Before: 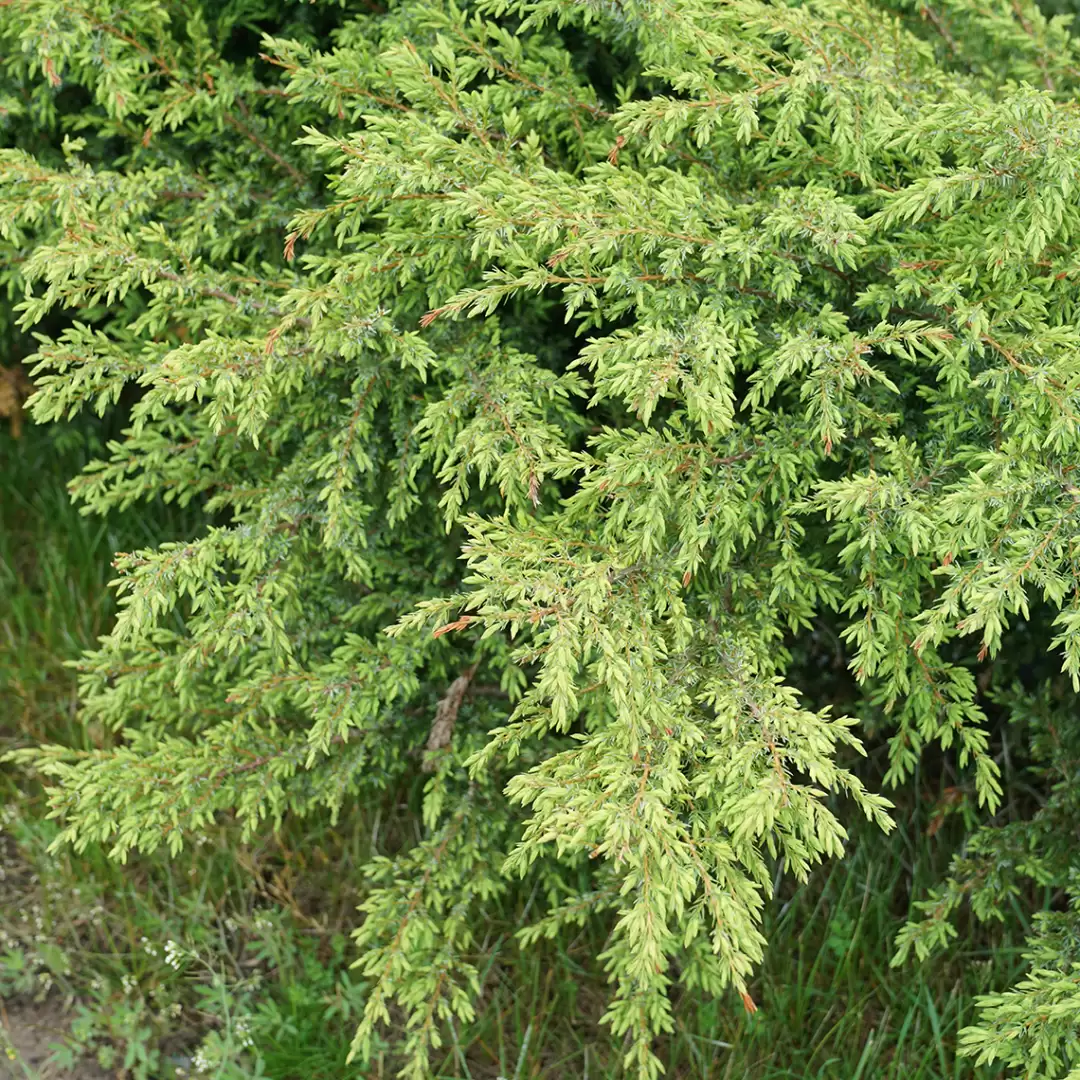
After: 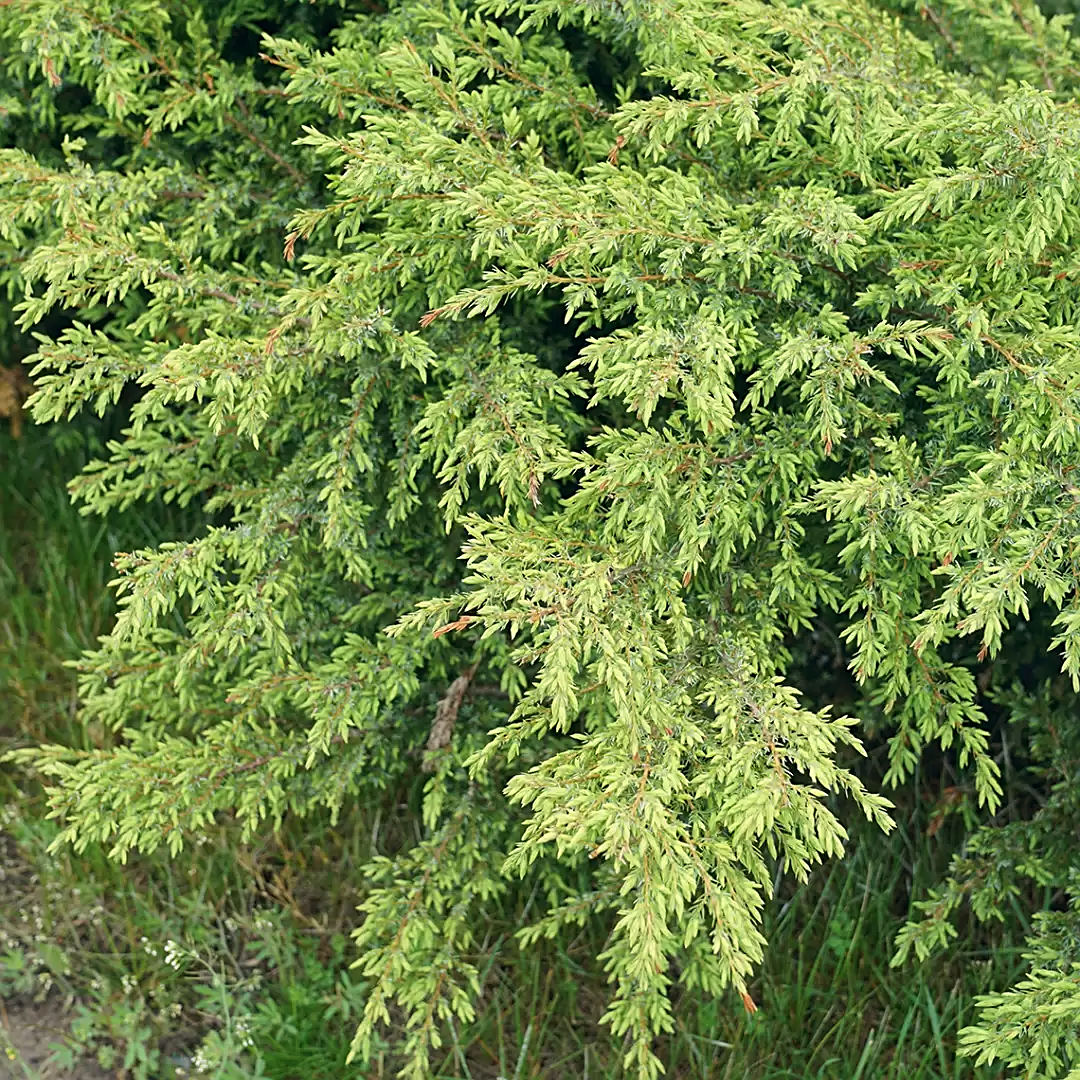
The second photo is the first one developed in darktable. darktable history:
color correction: highlights a* 0.241, highlights b* 2.72, shadows a* -0.702, shadows b* -4.68
sharpen: on, module defaults
